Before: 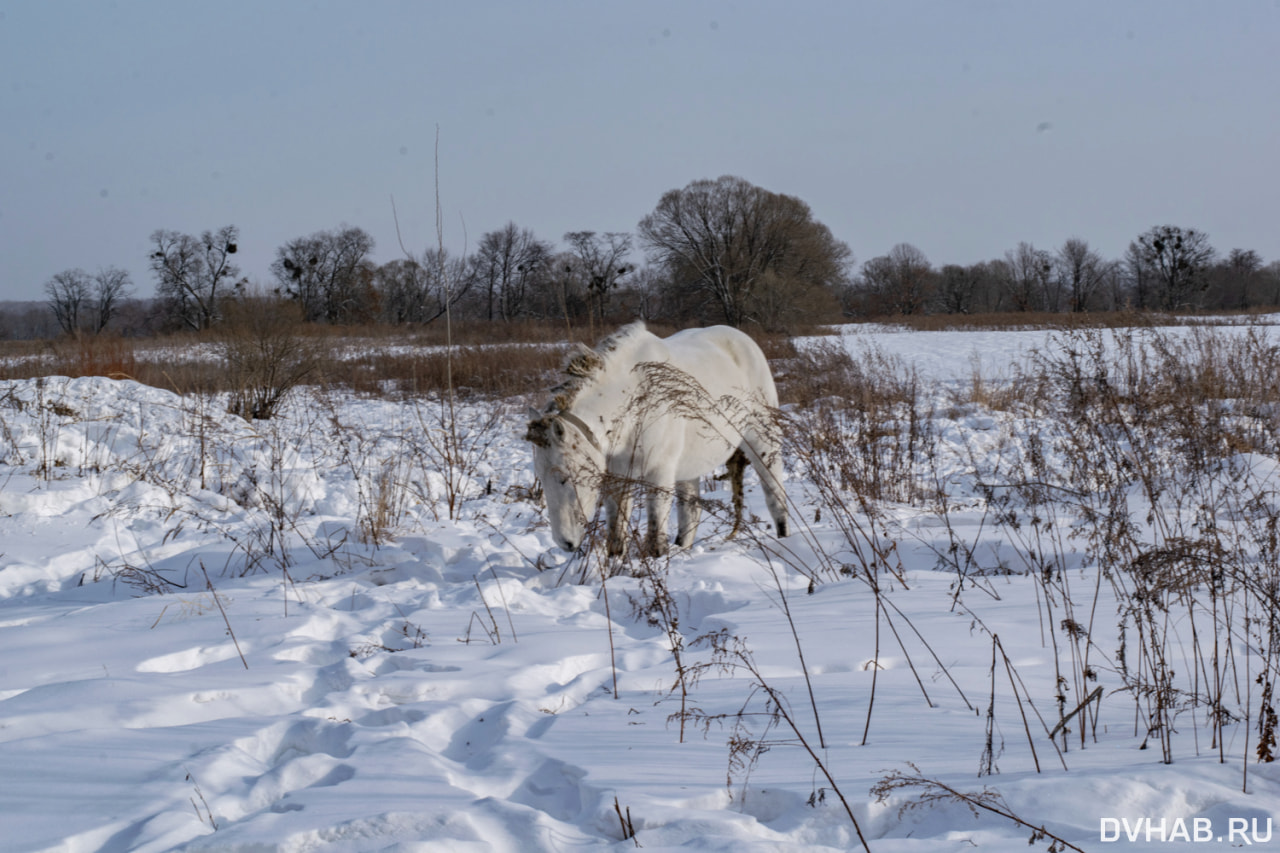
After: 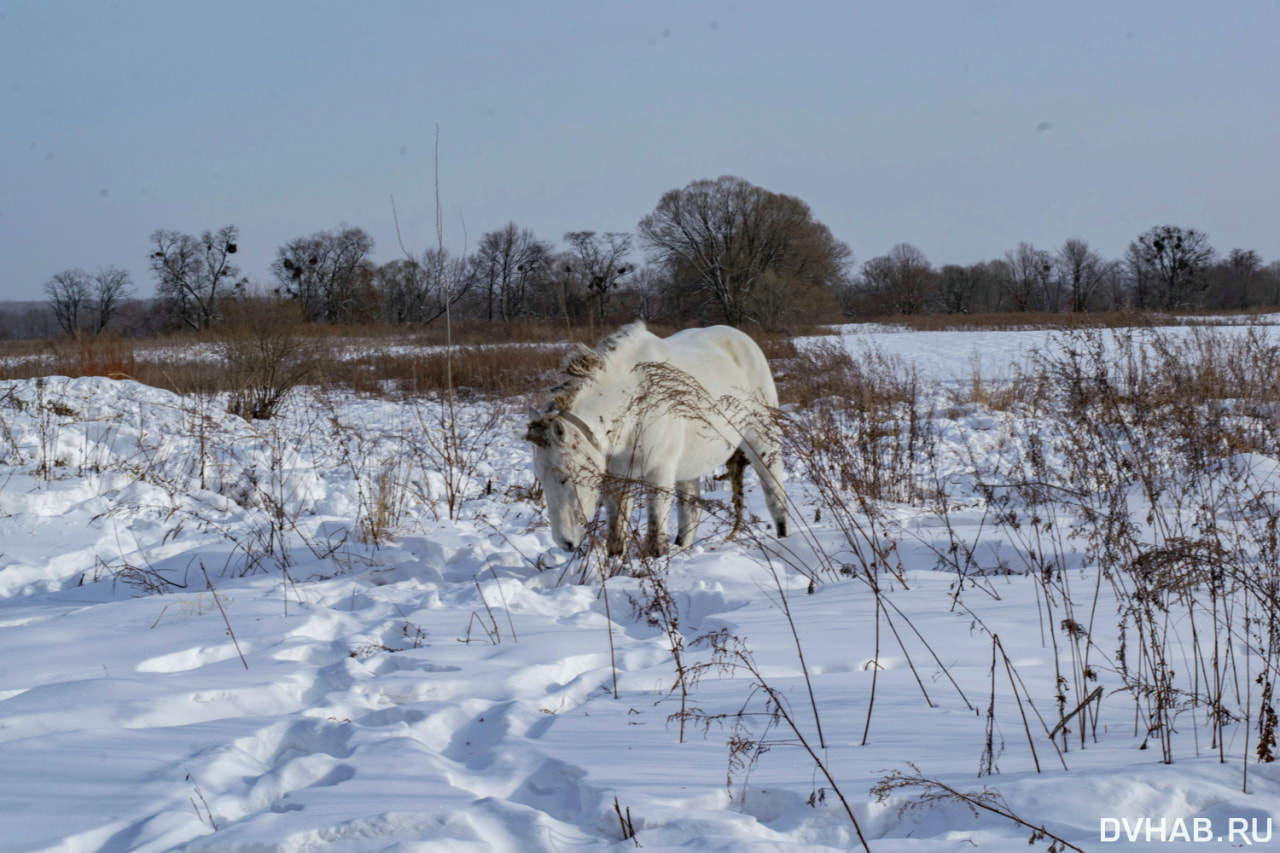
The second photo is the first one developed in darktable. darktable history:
color calibration: output R [0.948, 0.091, -0.04, 0], output G [-0.3, 1.384, -0.085, 0], output B [-0.108, 0.061, 1.08, 0], illuminant same as pipeline (D50), adaptation XYZ, x 0.345, y 0.358, temperature 5005.78 K
